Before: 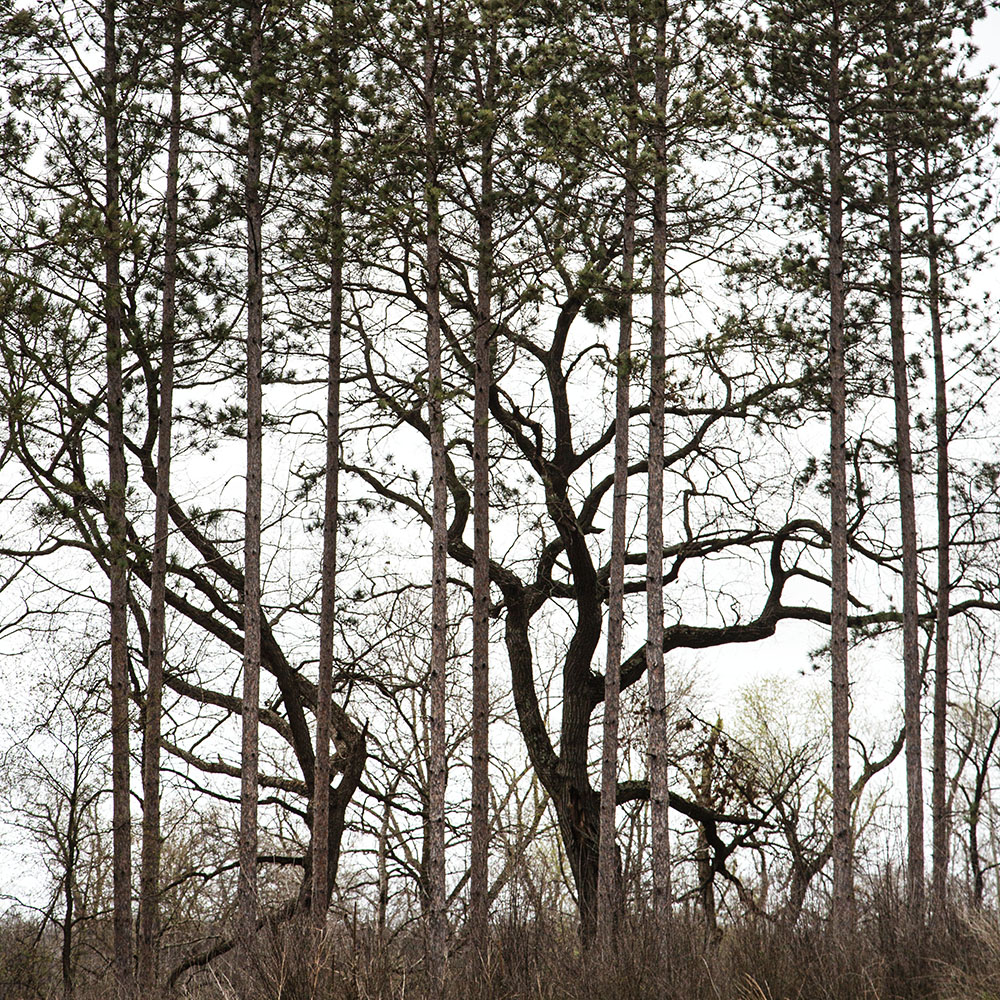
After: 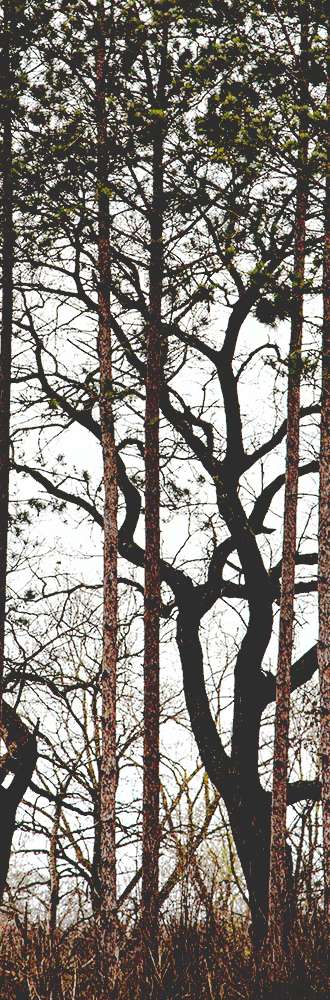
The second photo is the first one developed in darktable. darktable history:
exposure: compensate highlight preservation false
base curve: curves: ch0 [(0.065, 0.026) (0.236, 0.358) (0.53, 0.546) (0.777, 0.841) (0.924, 0.992)], preserve colors none
crop: left 32.967%, right 33.175%
